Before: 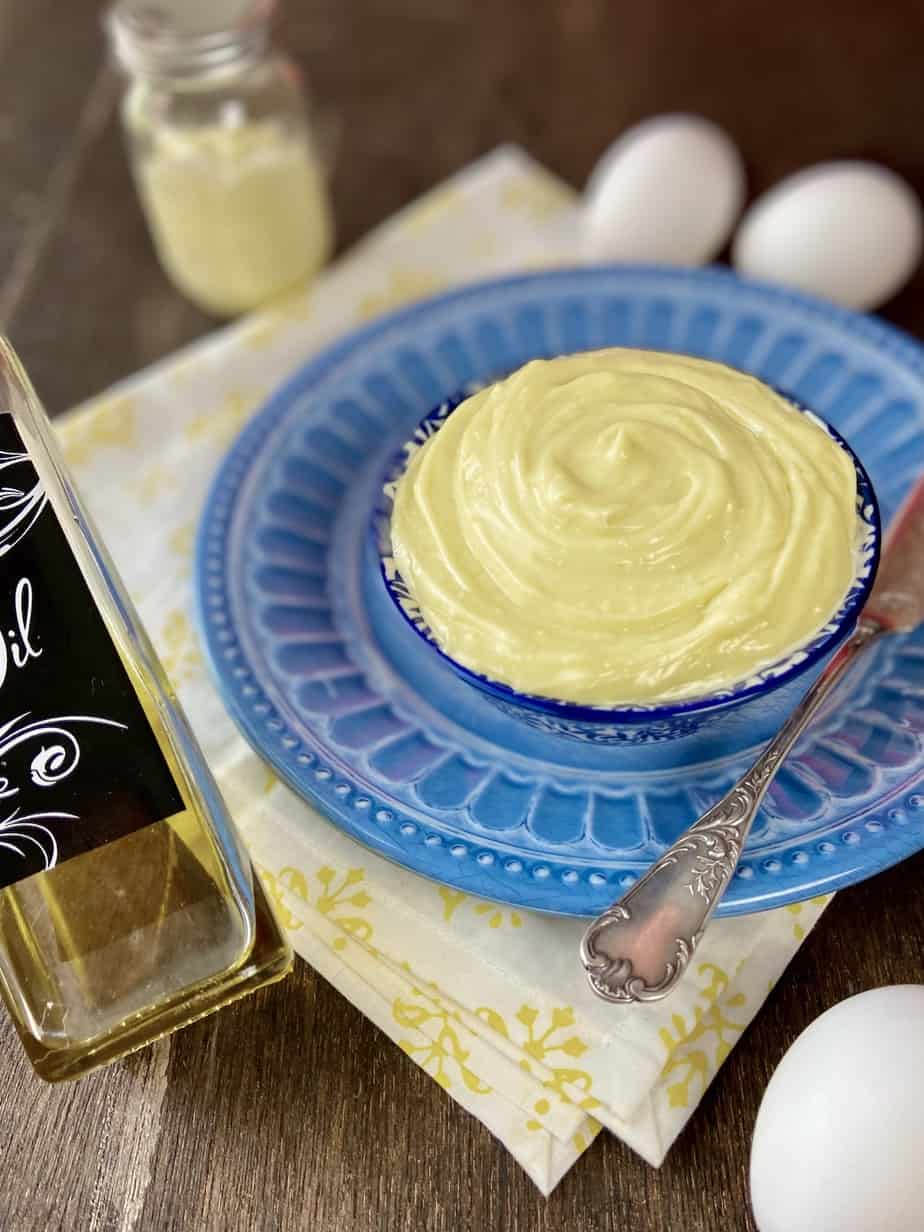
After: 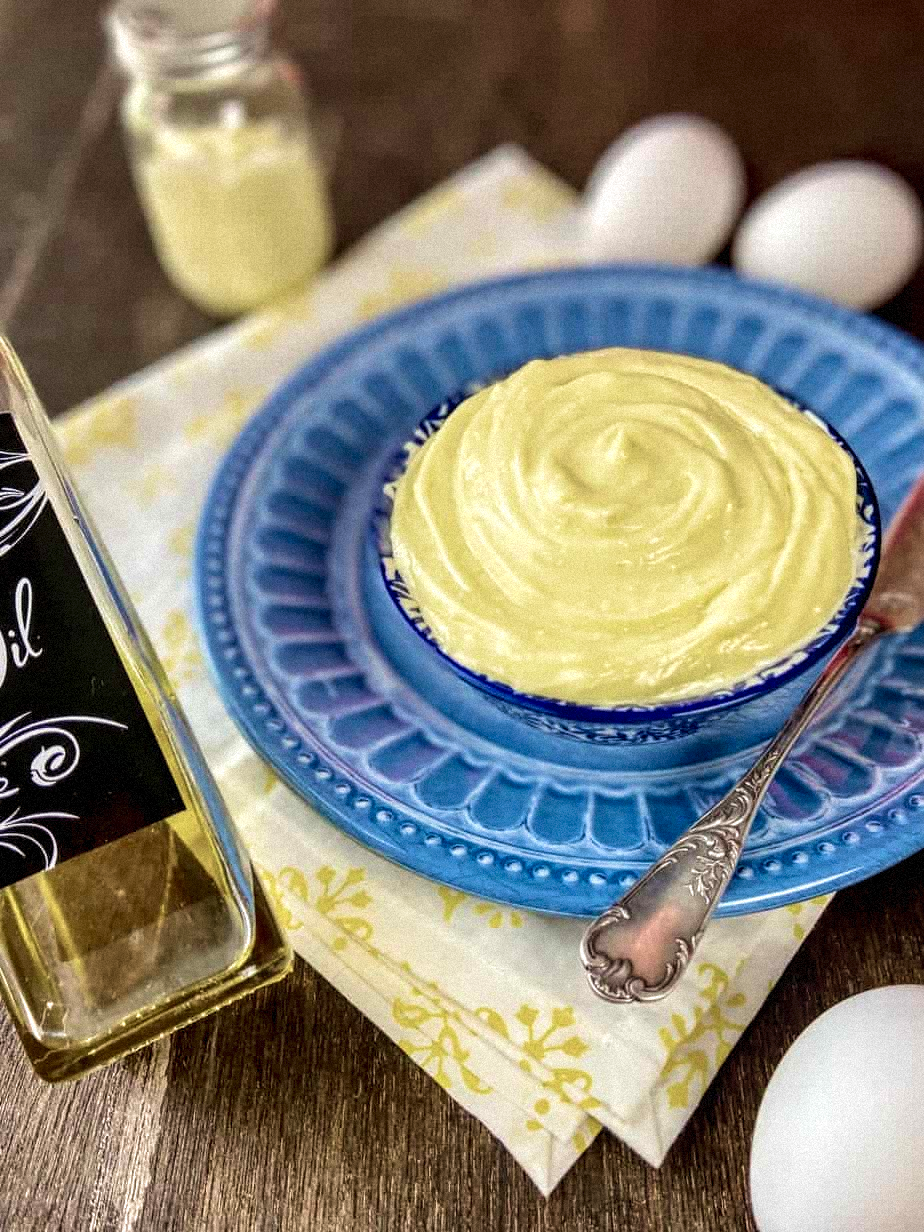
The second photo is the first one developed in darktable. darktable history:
velvia: on, module defaults
contrast equalizer: y [[0.5 ×6], [0.5 ×6], [0.5, 0.5, 0.501, 0.545, 0.707, 0.863], [0 ×6], [0 ×6]]
local contrast: detail 150%
contrast brightness saturation: contrast 0.1, brightness 0.02, saturation 0.02
grain: mid-tones bias 0%
